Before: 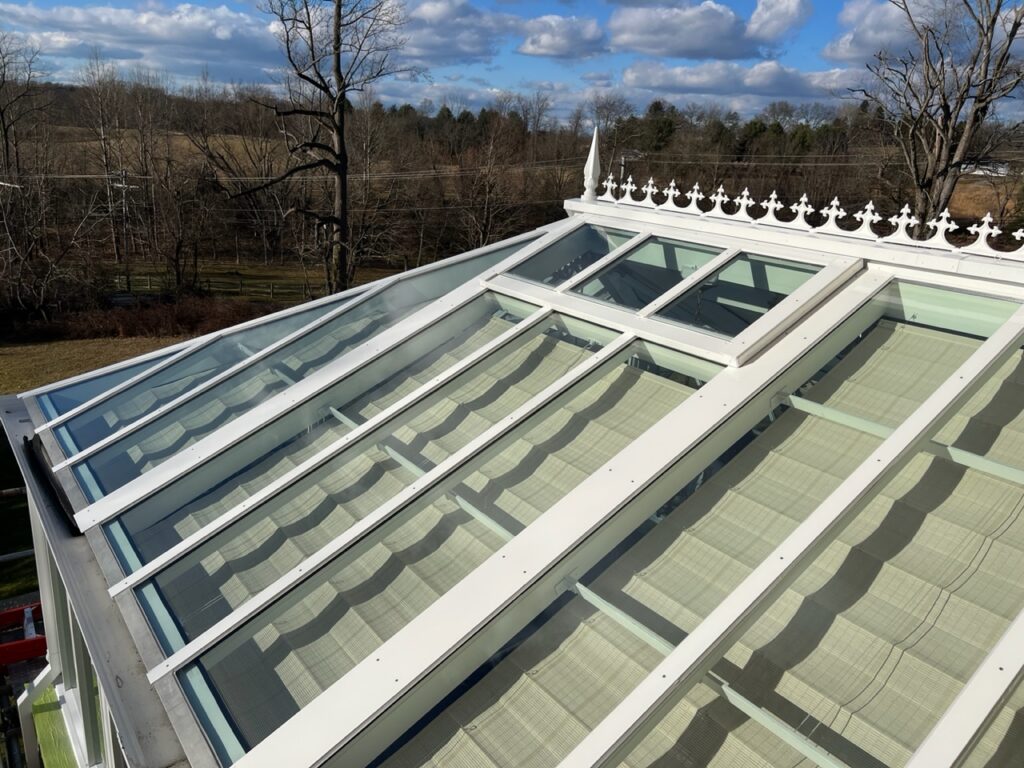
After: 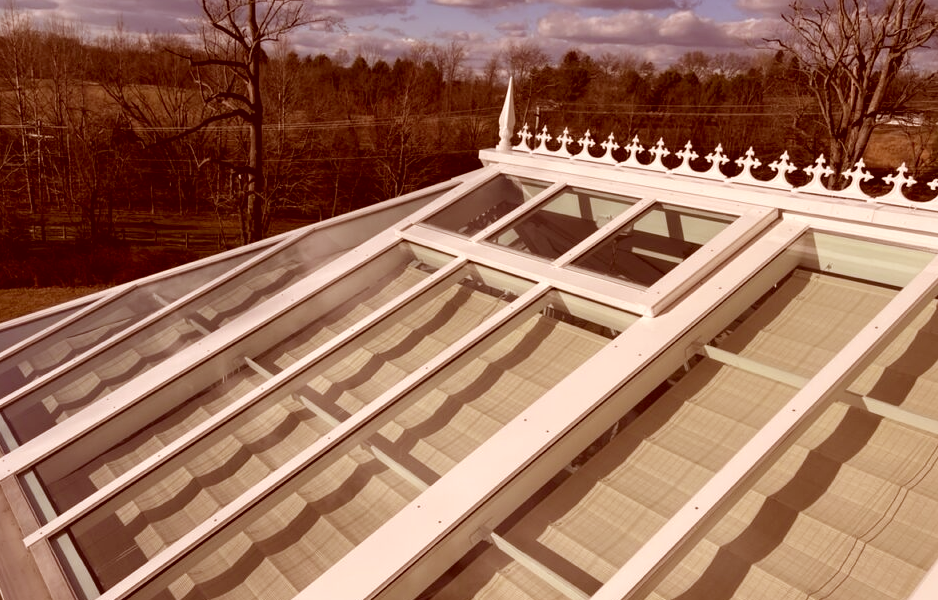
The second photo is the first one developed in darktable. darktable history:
color correction: highlights a* 9.28, highlights b* 8.89, shadows a* 39.32, shadows b* 39.85, saturation 0.785
crop: left 8.373%, top 6.585%, bottom 15.208%
